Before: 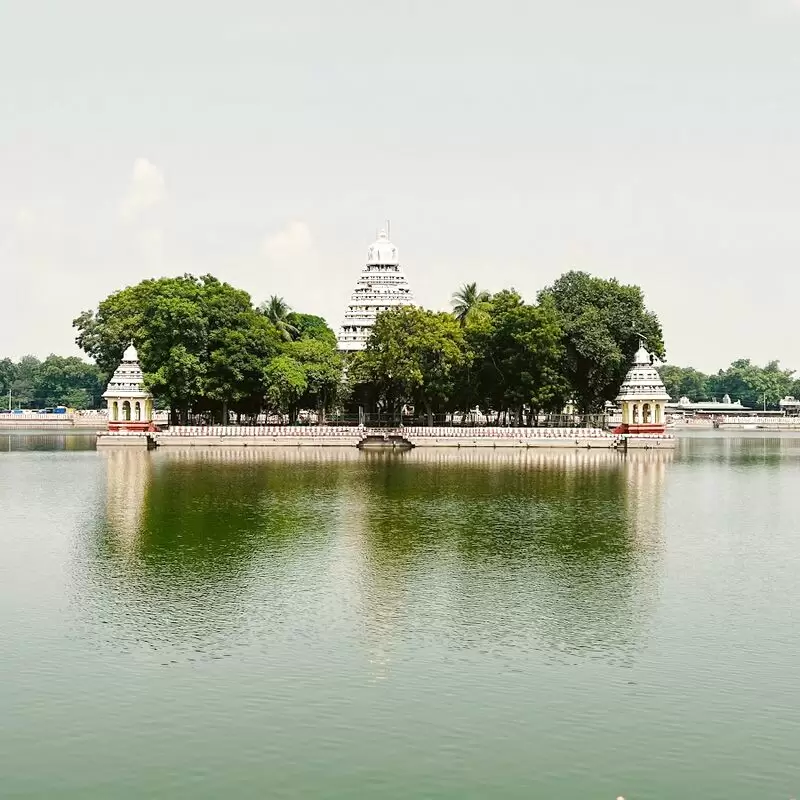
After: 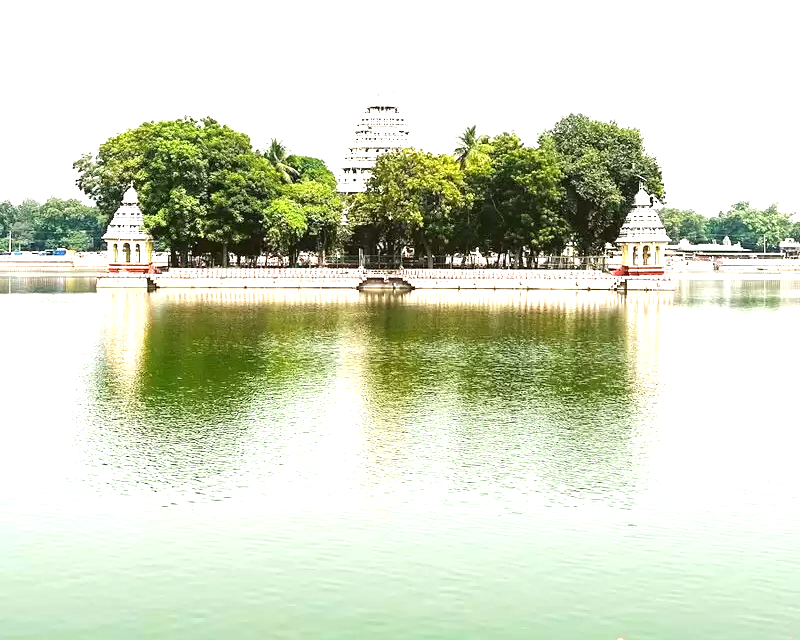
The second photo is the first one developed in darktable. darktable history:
crop and rotate: top 19.912%
exposure: black level correction 0, exposure 1.2 EV, compensate highlight preservation false
tone equalizer: on, module defaults
